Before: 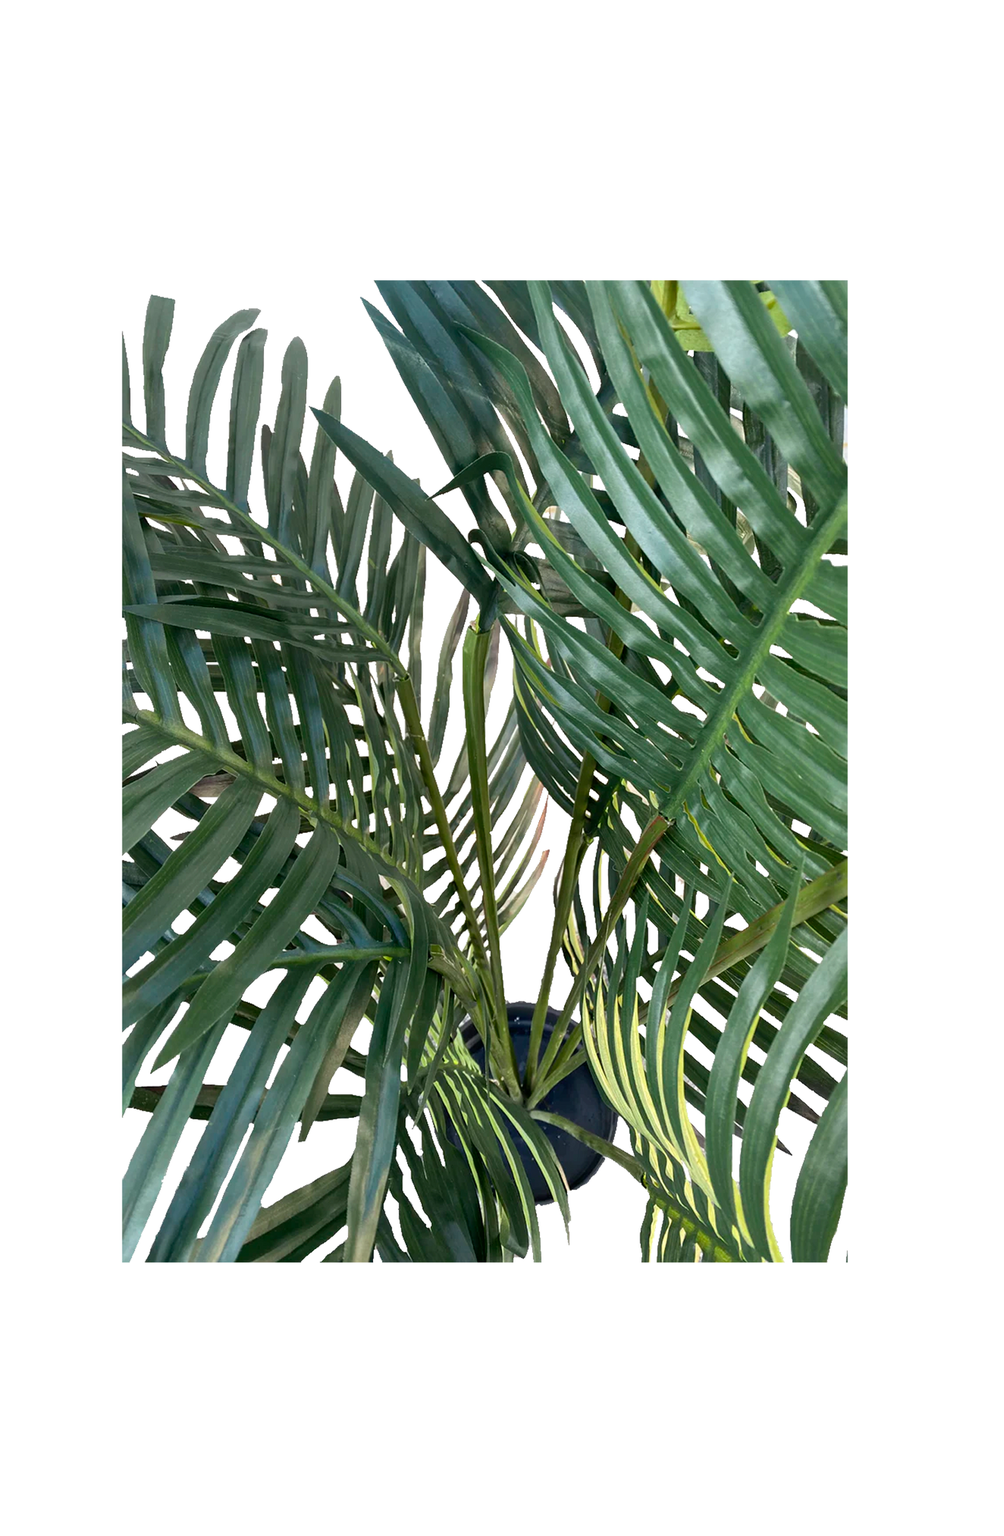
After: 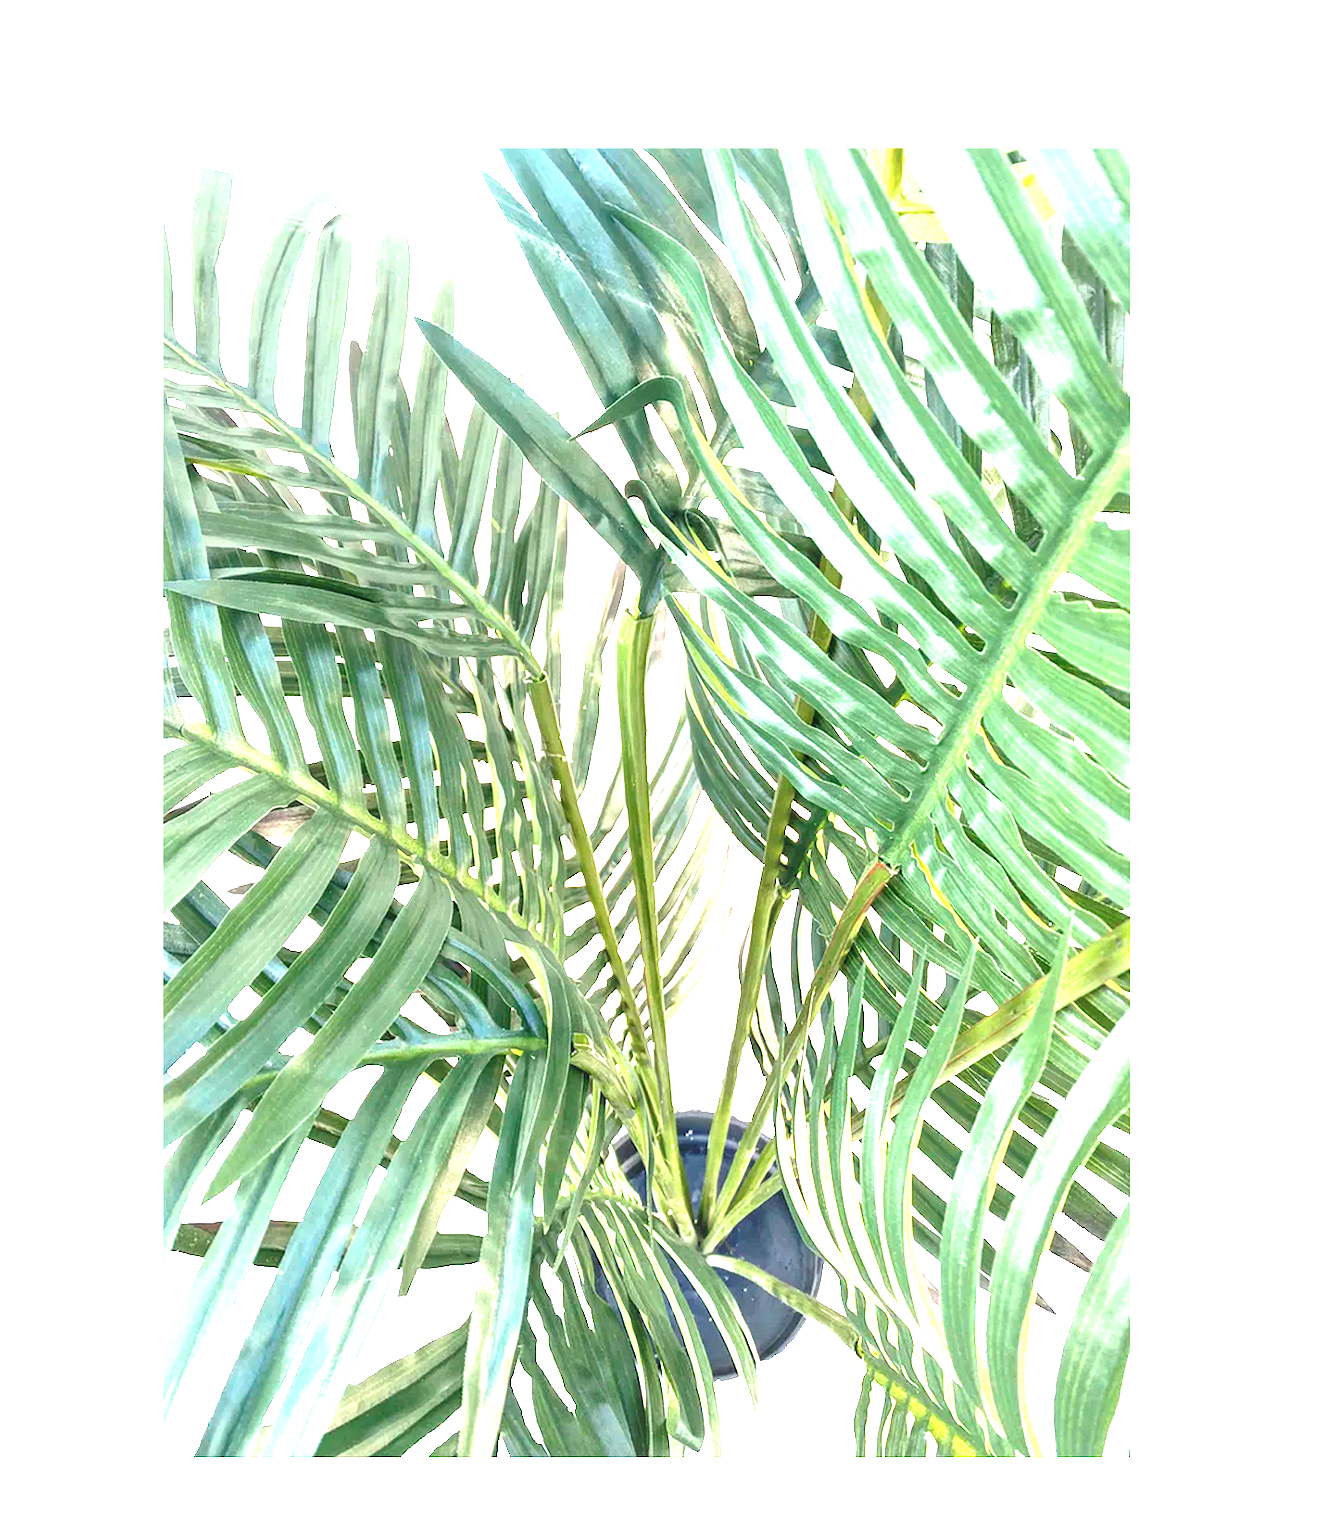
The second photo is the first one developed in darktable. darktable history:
local contrast: on, module defaults
crop: top 11.038%, bottom 13.962%
exposure: black level correction 0, exposure 2.088 EV, compensate exposure bias true, compensate highlight preservation false
color calibration: x 0.342, y 0.355, temperature 5146 K
